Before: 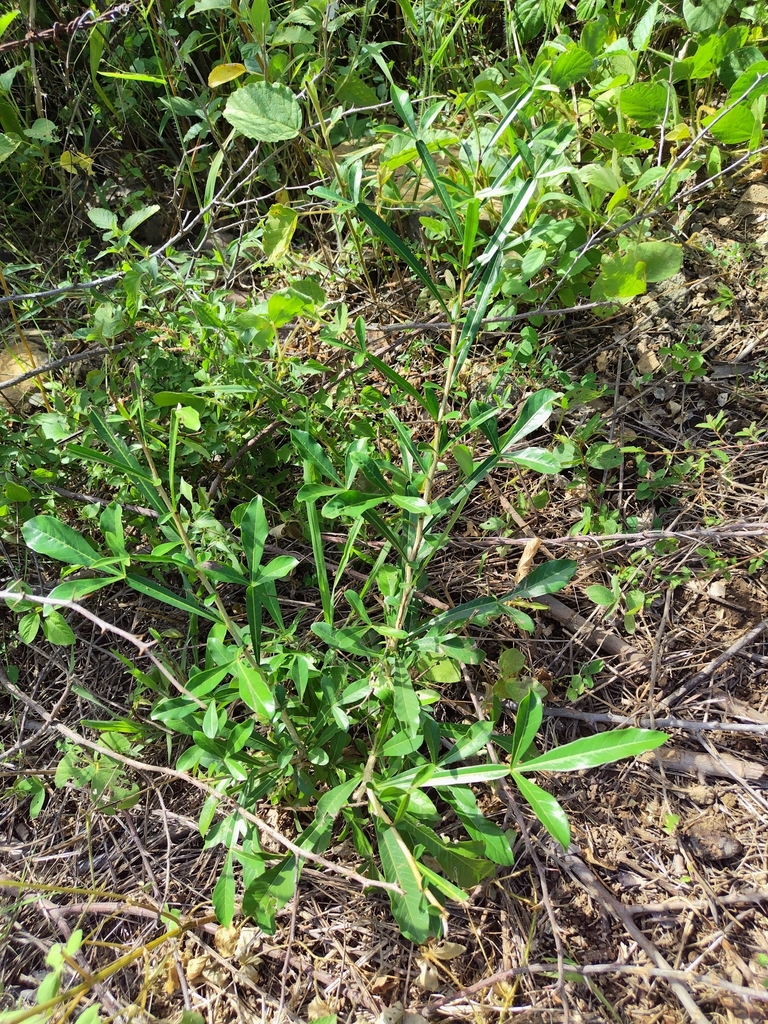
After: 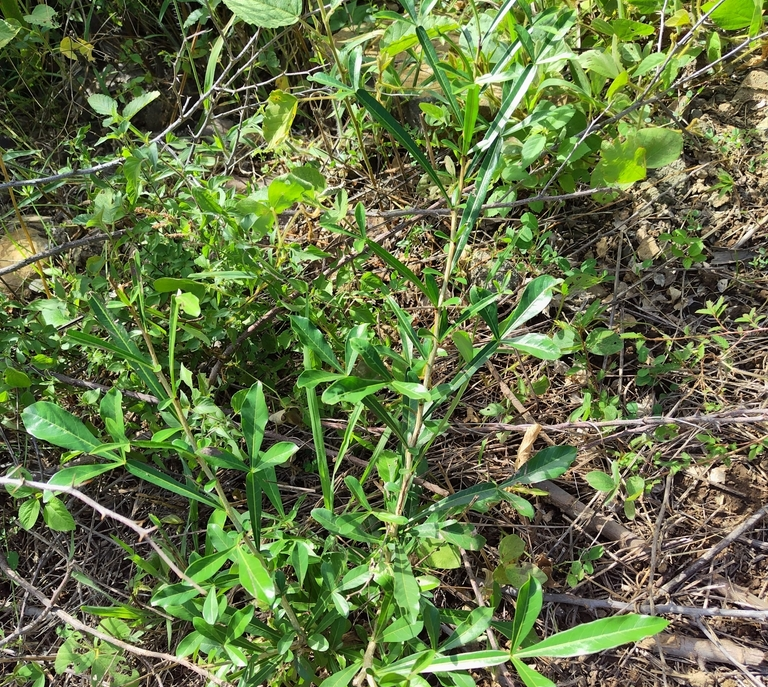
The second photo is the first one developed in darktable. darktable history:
crop: top 11.154%, bottom 21.751%
